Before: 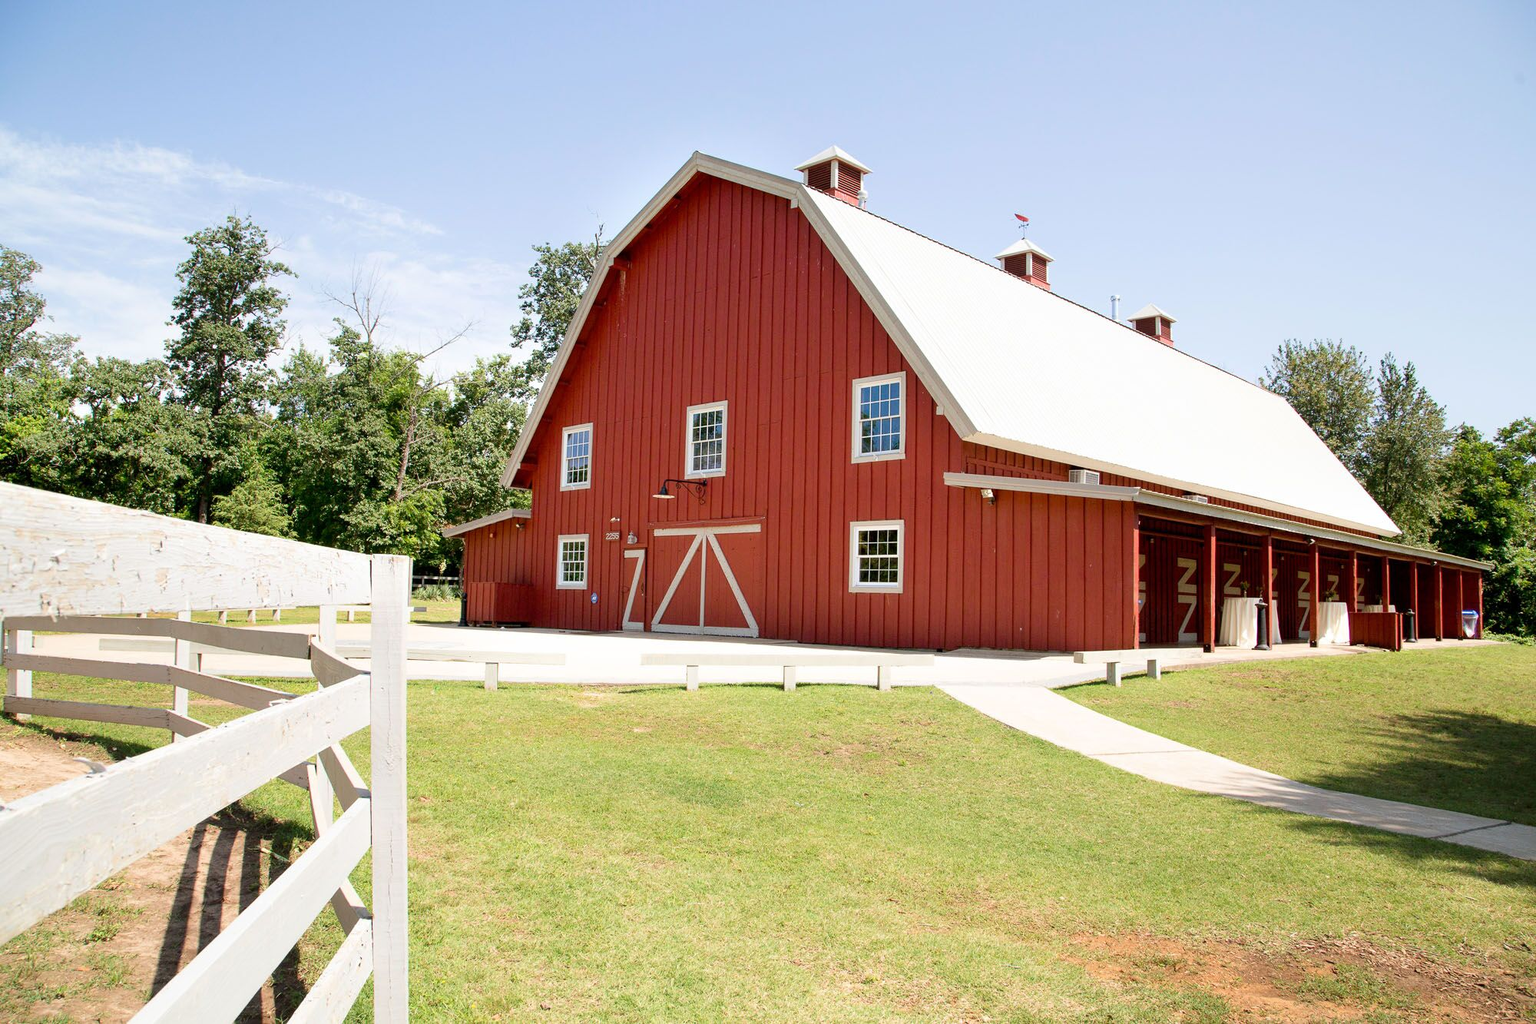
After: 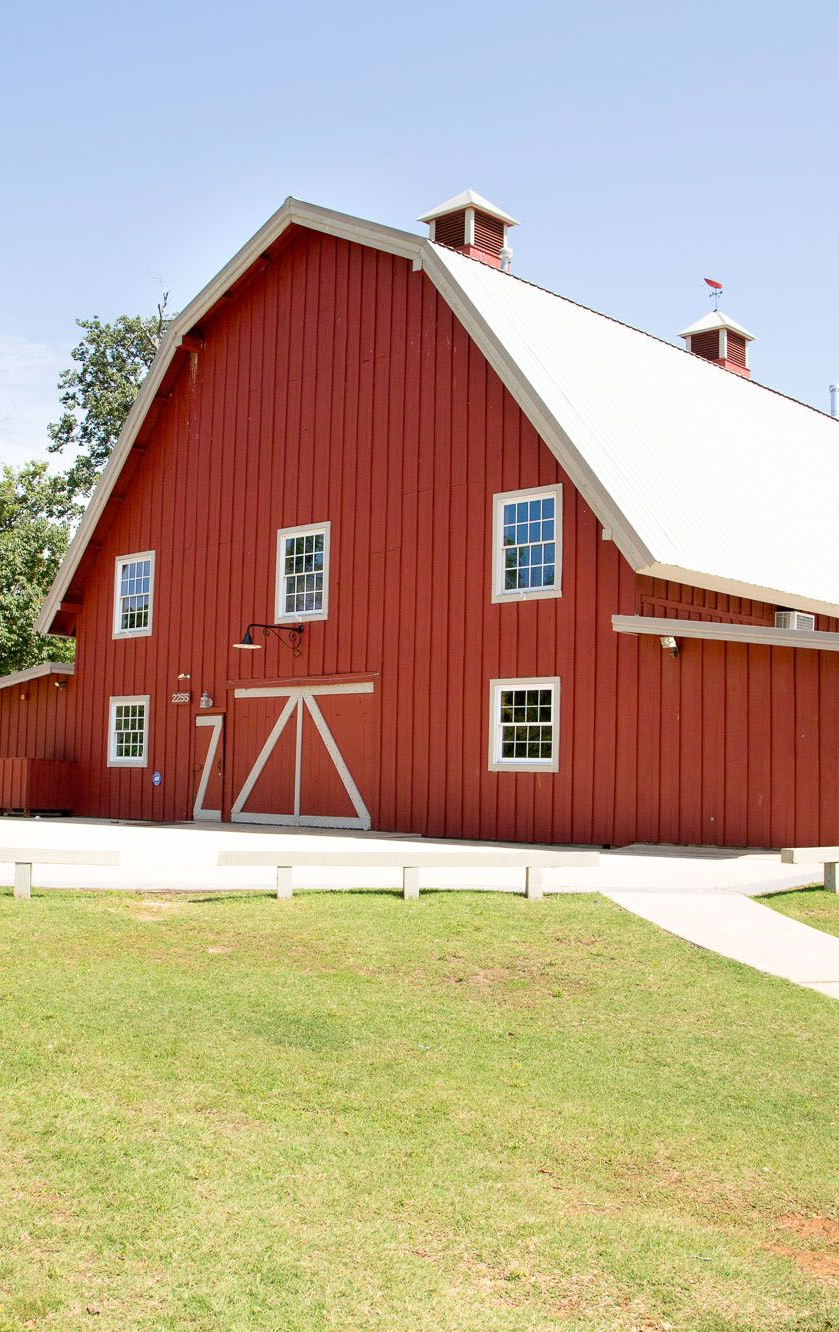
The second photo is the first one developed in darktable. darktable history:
crop: left 30.866%, right 27.168%
